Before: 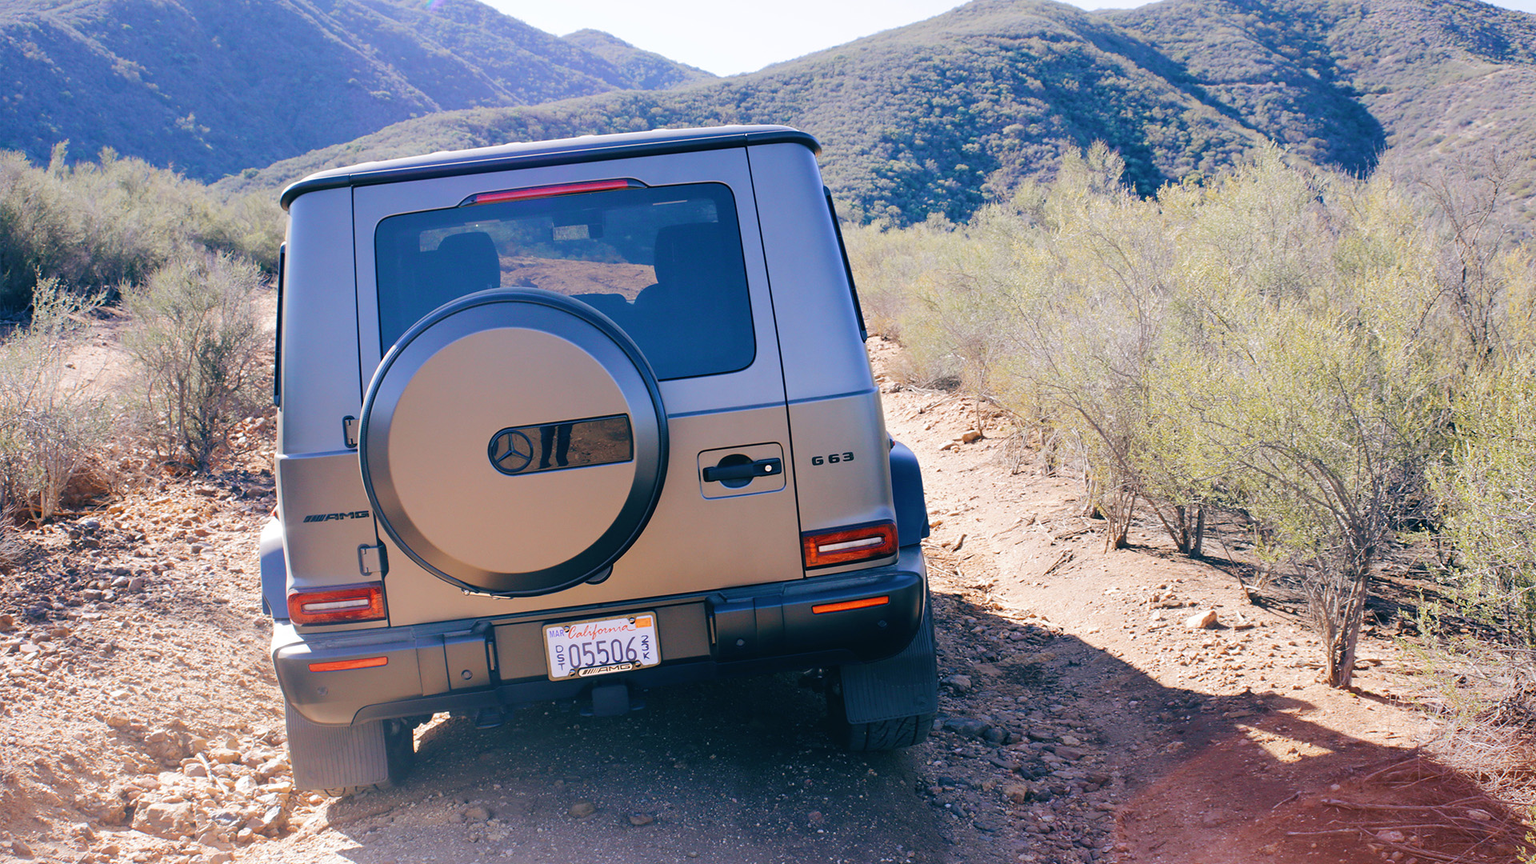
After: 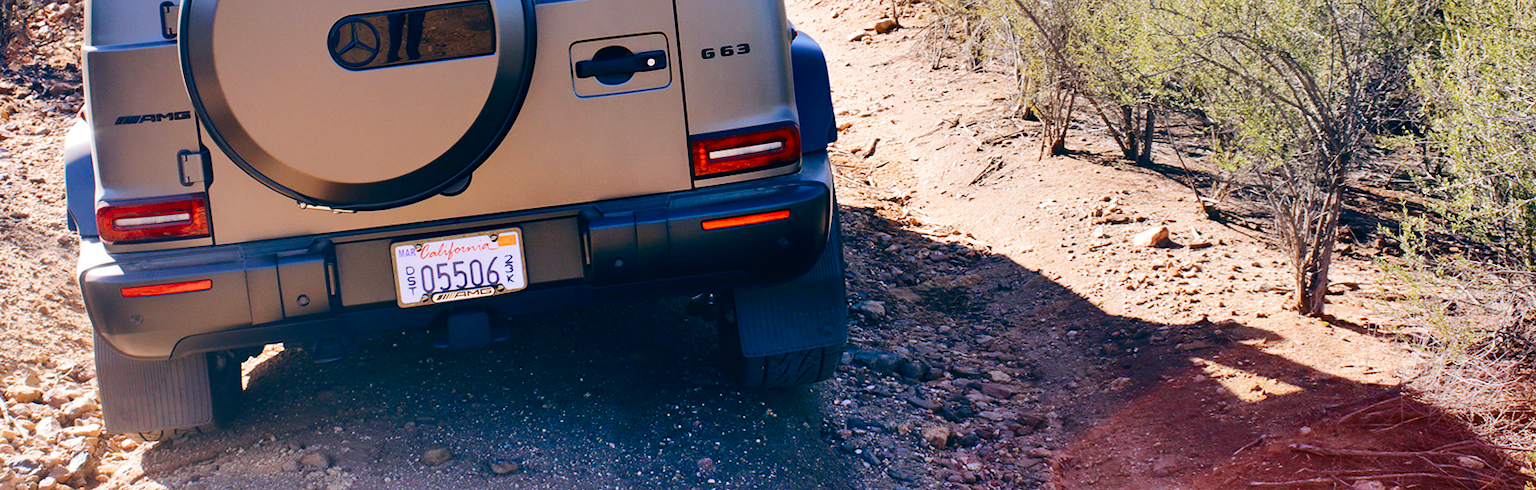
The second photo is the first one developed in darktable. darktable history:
crop and rotate: left 13.305%, top 47.966%, bottom 2.792%
contrast brightness saturation: contrast 0.206, brightness -0.106, saturation 0.211
shadows and highlights: shadows 58.26, soften with gaussian
